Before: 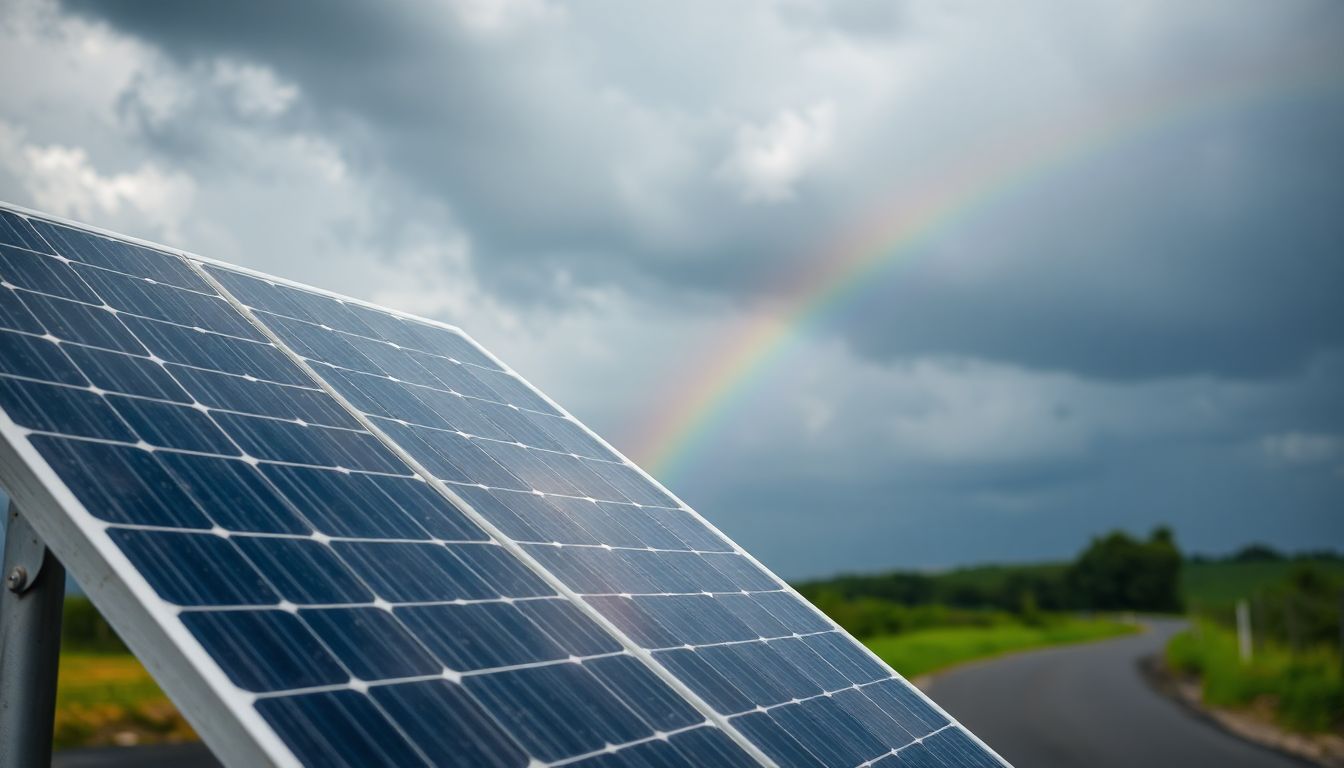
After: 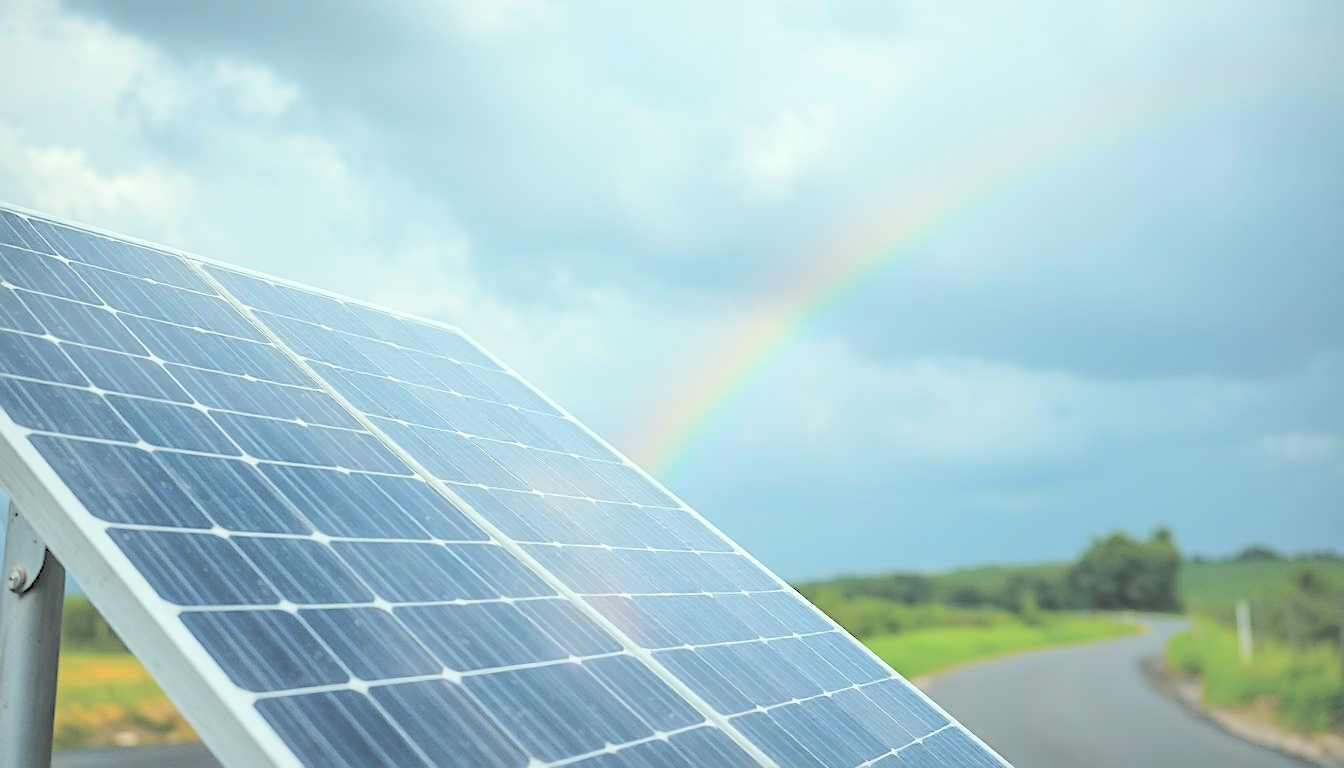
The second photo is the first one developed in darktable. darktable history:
contrast brightness saturation: brightness 0.983
sharpen: on, module defaults
color correction: highlights a* -6.39, highlights b* 0.793
